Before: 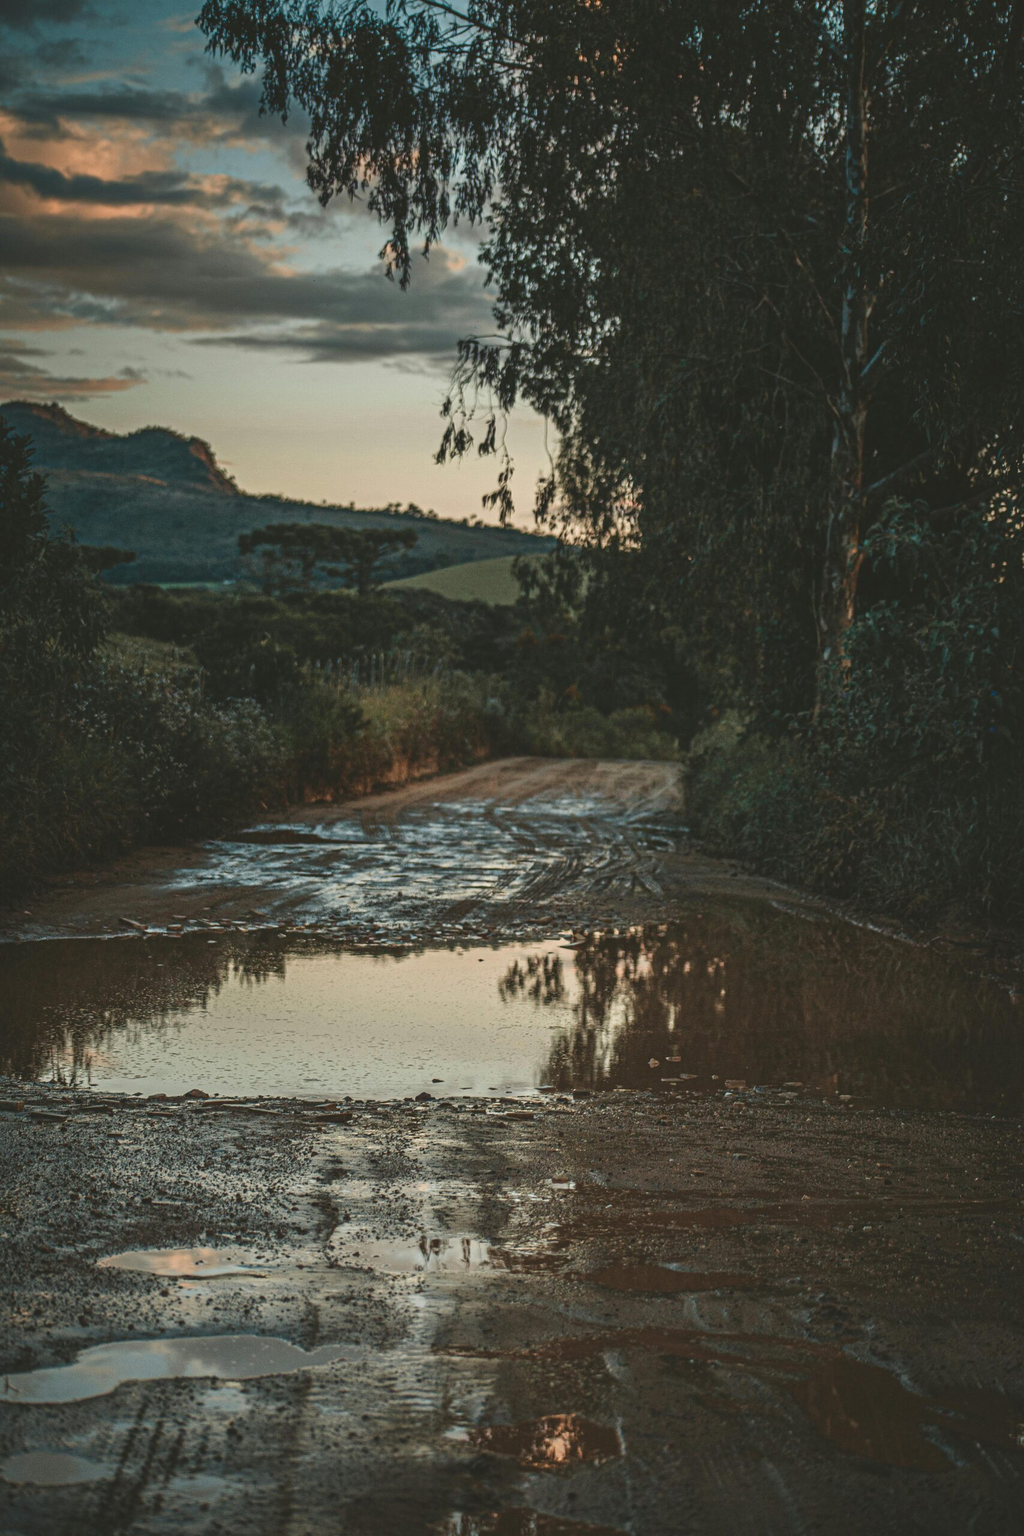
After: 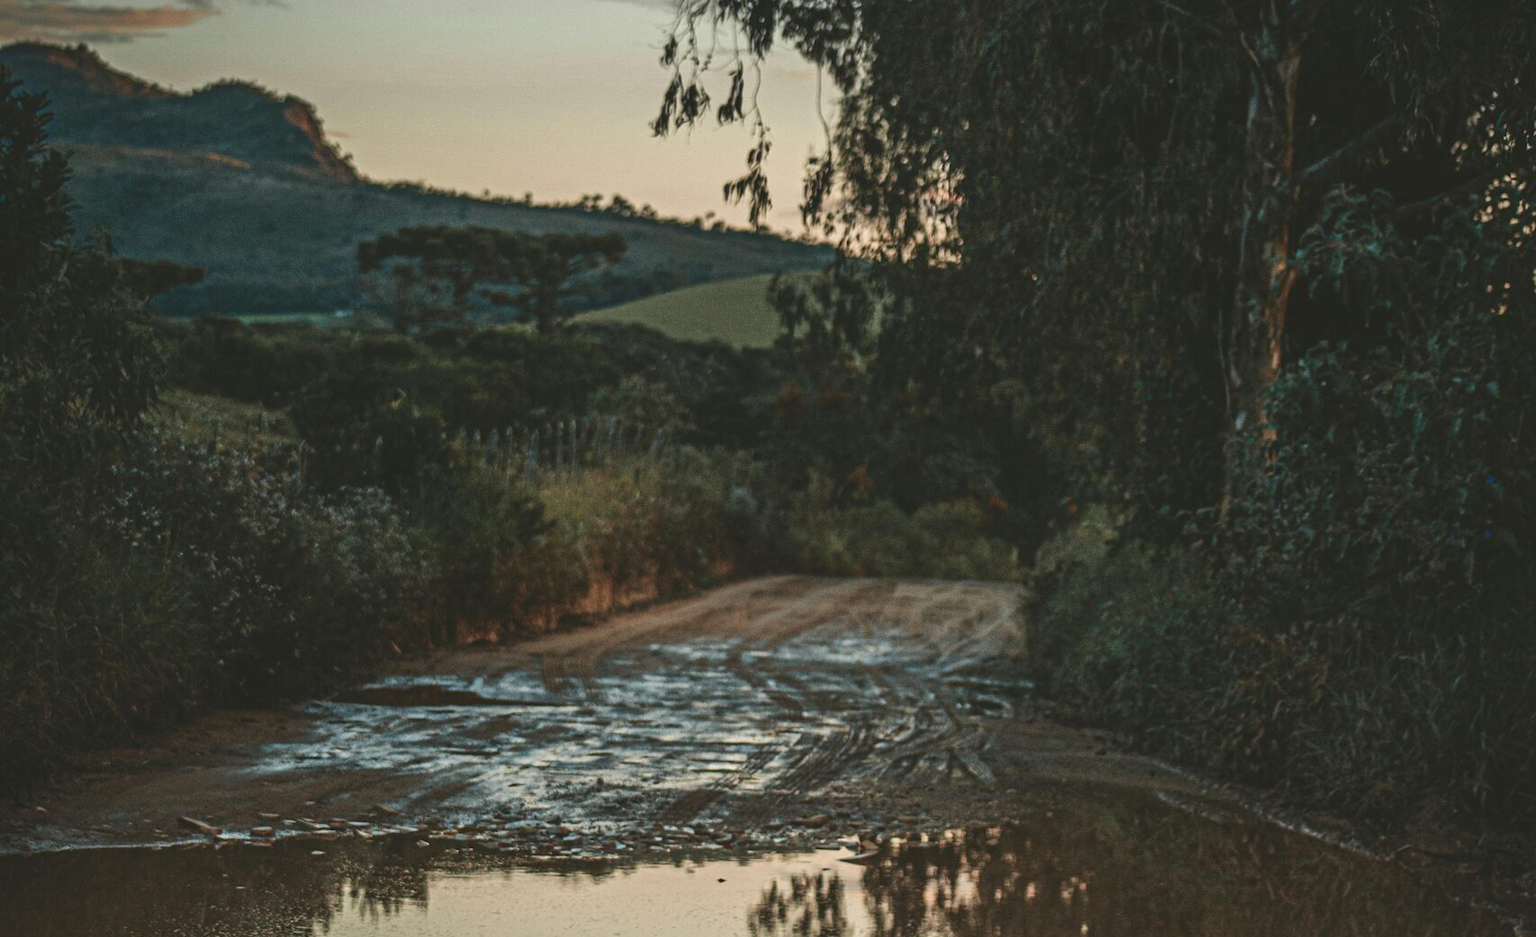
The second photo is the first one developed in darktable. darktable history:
crop and rotate: top 24.303%, bottom 34.97%
